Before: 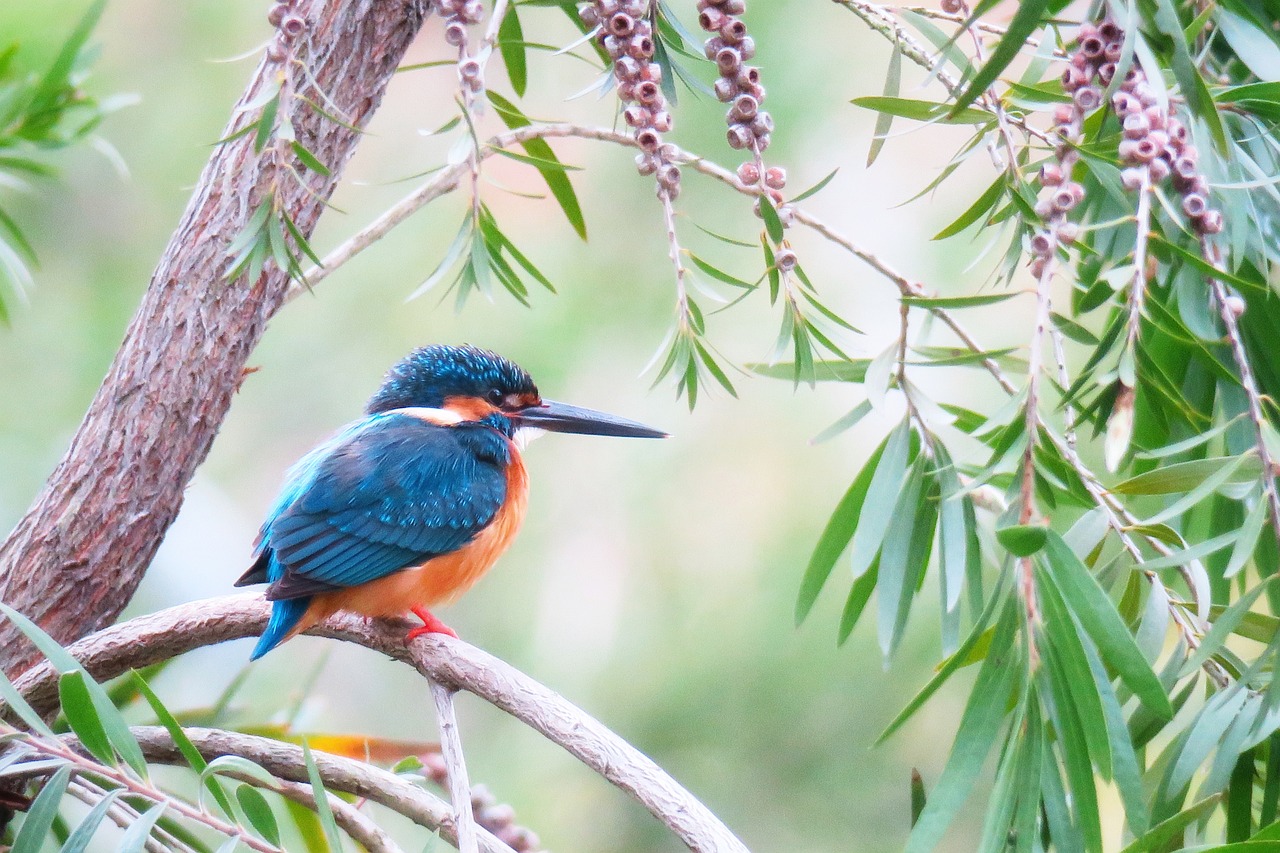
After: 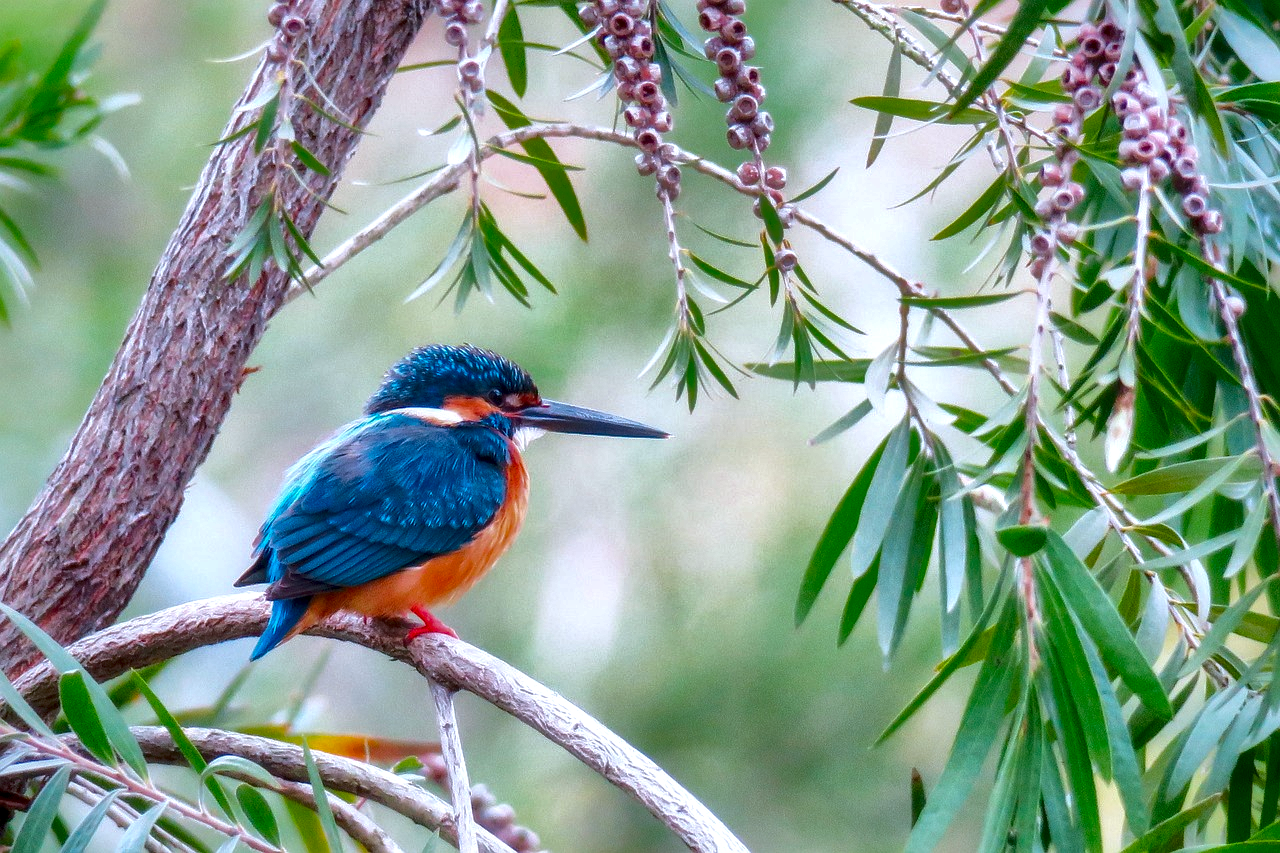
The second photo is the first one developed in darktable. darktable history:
tone curve: curves: ch0 [(0, 0) (0.003, 0.002) (0.011, 0.009) (0.025, 0.021) (0.044, 0.037) (0.069, 0.058) (0.1, 0.084) (0.136, 0.114) (0.177, 0.149) (0.224, 0.188) (0.277, 0.232) (0.335, 0.281) (0.399, 0.341) (0.468, 0.416) (0.543, 0.496) (0.623, 0.574) (0.709, 0.659) (0.801, 0.754) (0.898, 0.876) (1, 1)], color space Lab, independent channels, preserve colors none
exposure: compensate highlight preservation false
color balance rgb: perceptual saturation grading › global saturation 25.697%
shadows and highlights: highlights -59.76
color correction: highlights a* -0.808, highlights b* -9.04
local contrast: highlights 60%, shadows 60%, detail 160%
